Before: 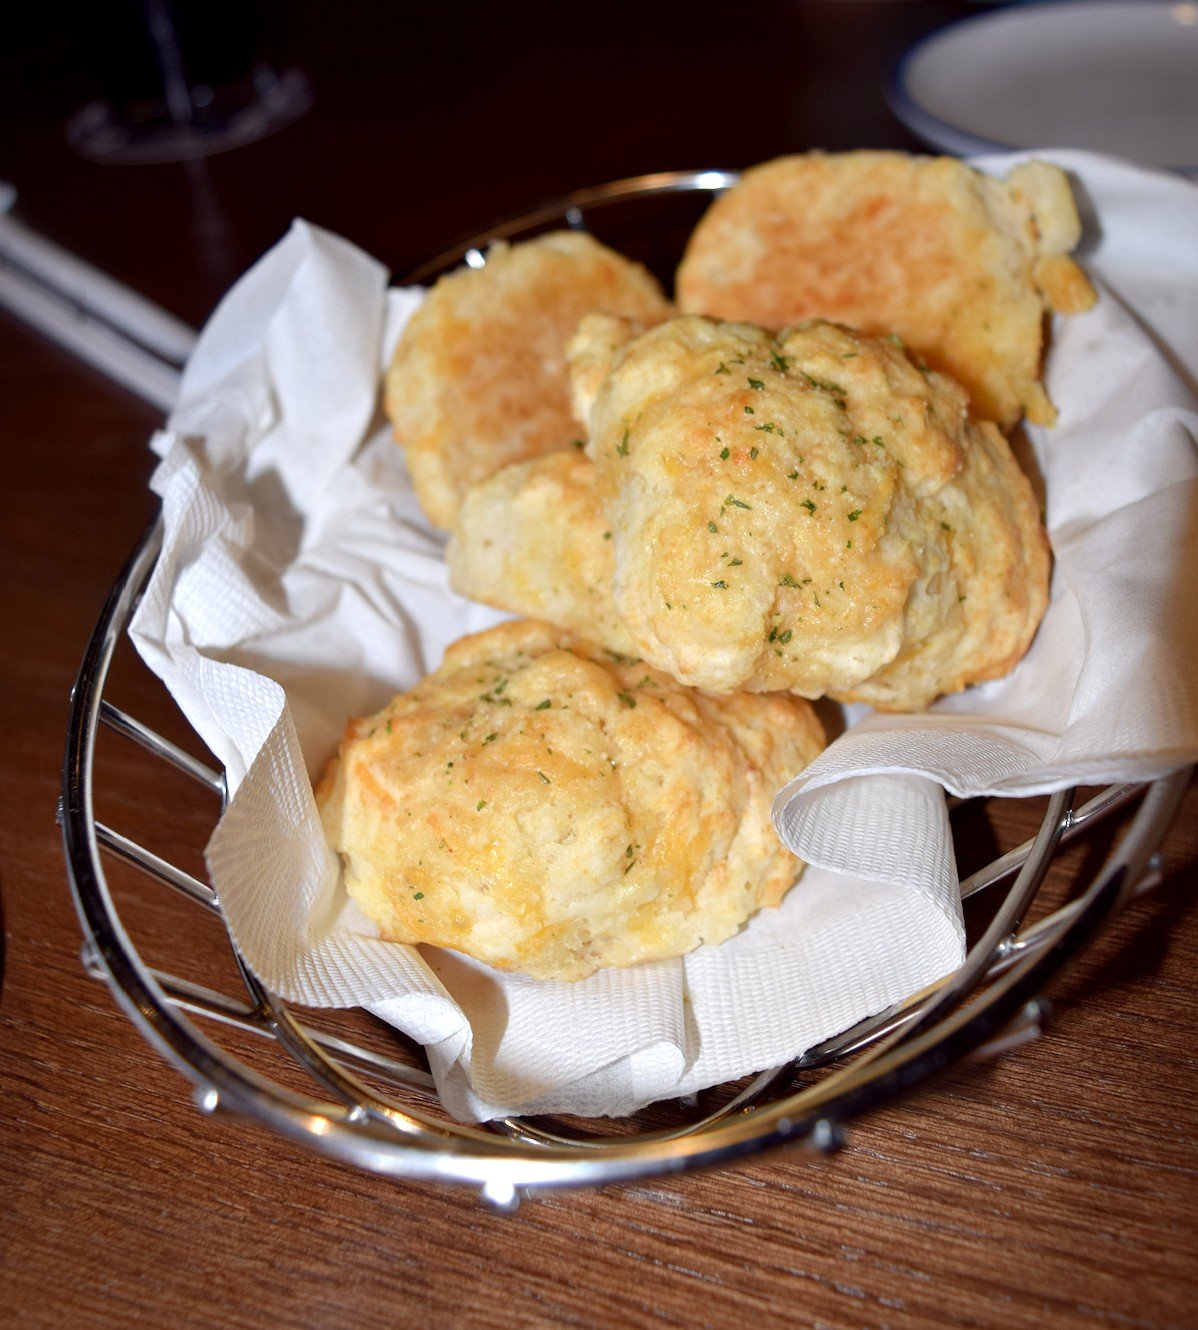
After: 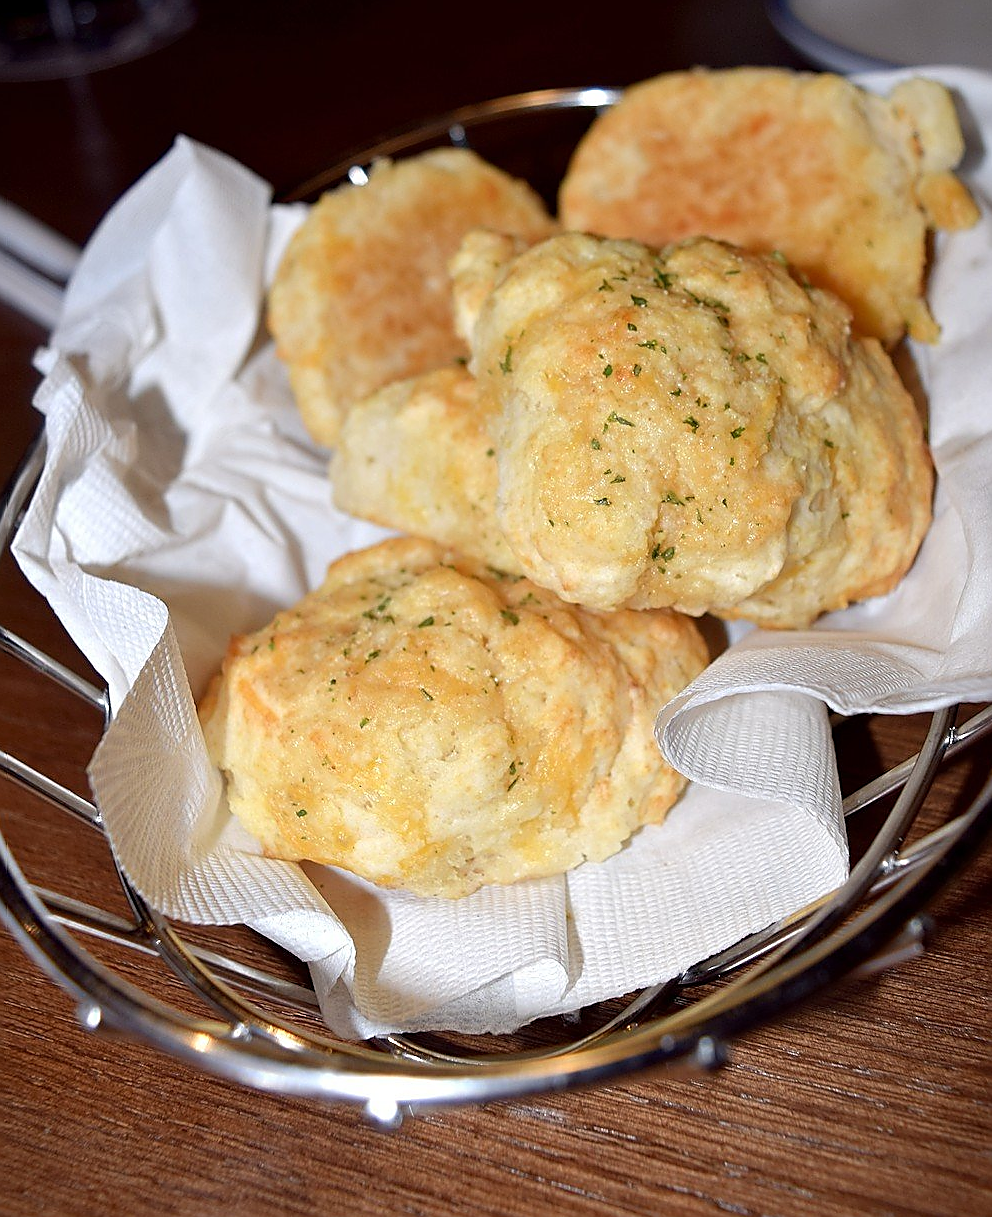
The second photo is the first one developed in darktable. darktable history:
crop: left 9.807%, top 6.259%, right 7.334%, bottom 2.177%
sharpen: radius 1.4, amount 1.25, threshold 0.7
